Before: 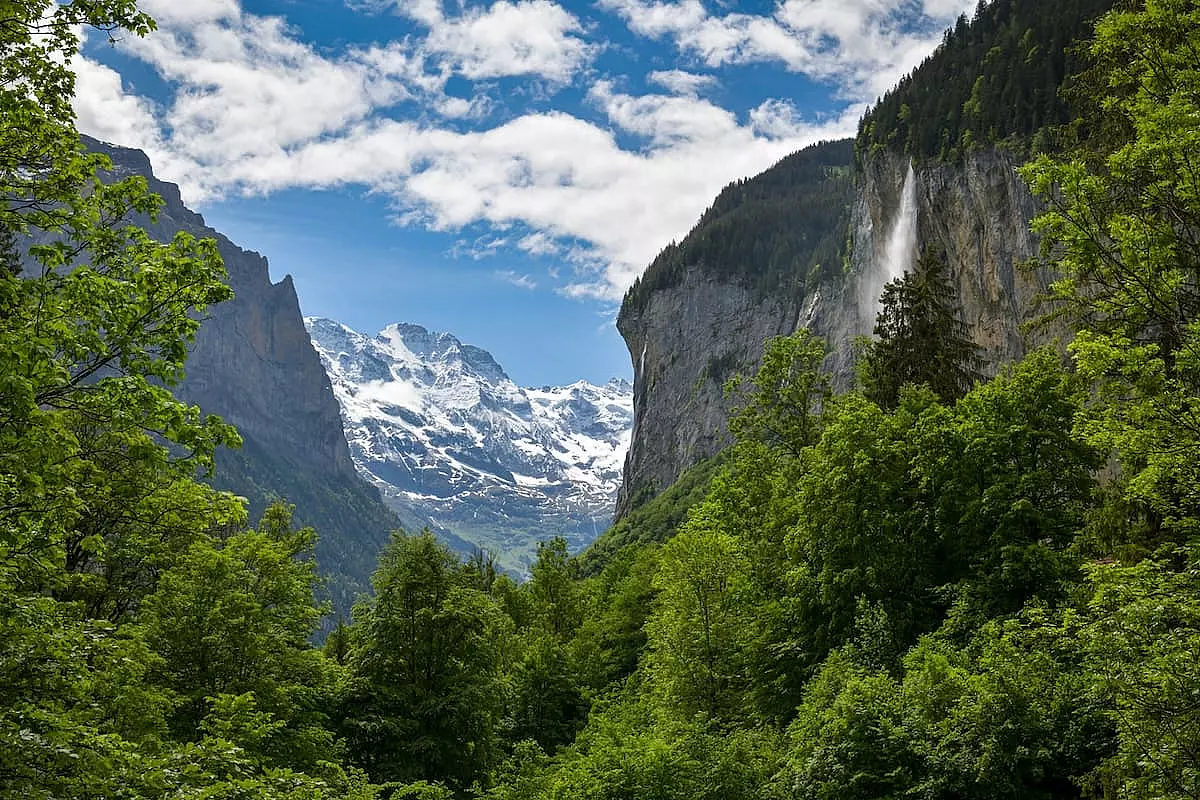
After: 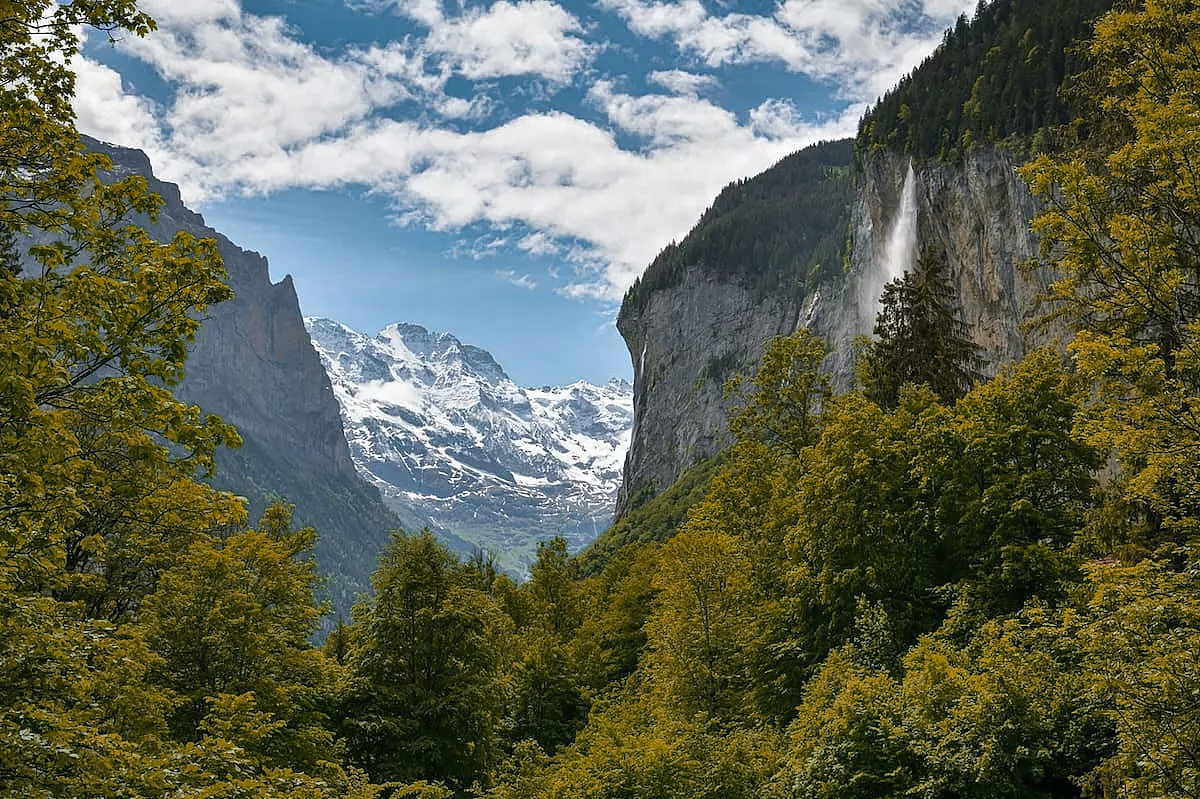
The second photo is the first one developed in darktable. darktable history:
shadows and highlights: shadows 52.42, soften with gaussian
tone equalizer: on, module defaults
crop: bottom 0.071%
color zones: curves: ch0 [(0, 0.299) (0.25, 0.383) (0.456, 0.352) (0.736, 0.571)]; ch1 [(0, 0.63) (0.151, 0.568) (0.254, 0.416) (0.47, 0.558) (0.732, 0.37) (0.909, 0.492)]; ch2 [(0.004, 0.604) (0.158, 0.443) (0.257, 0.403) (0.761, 0.468)]
local contrast: mode bilateral grid, contrast 100, coarseness 100, detail 91%, midtone range 0.2
